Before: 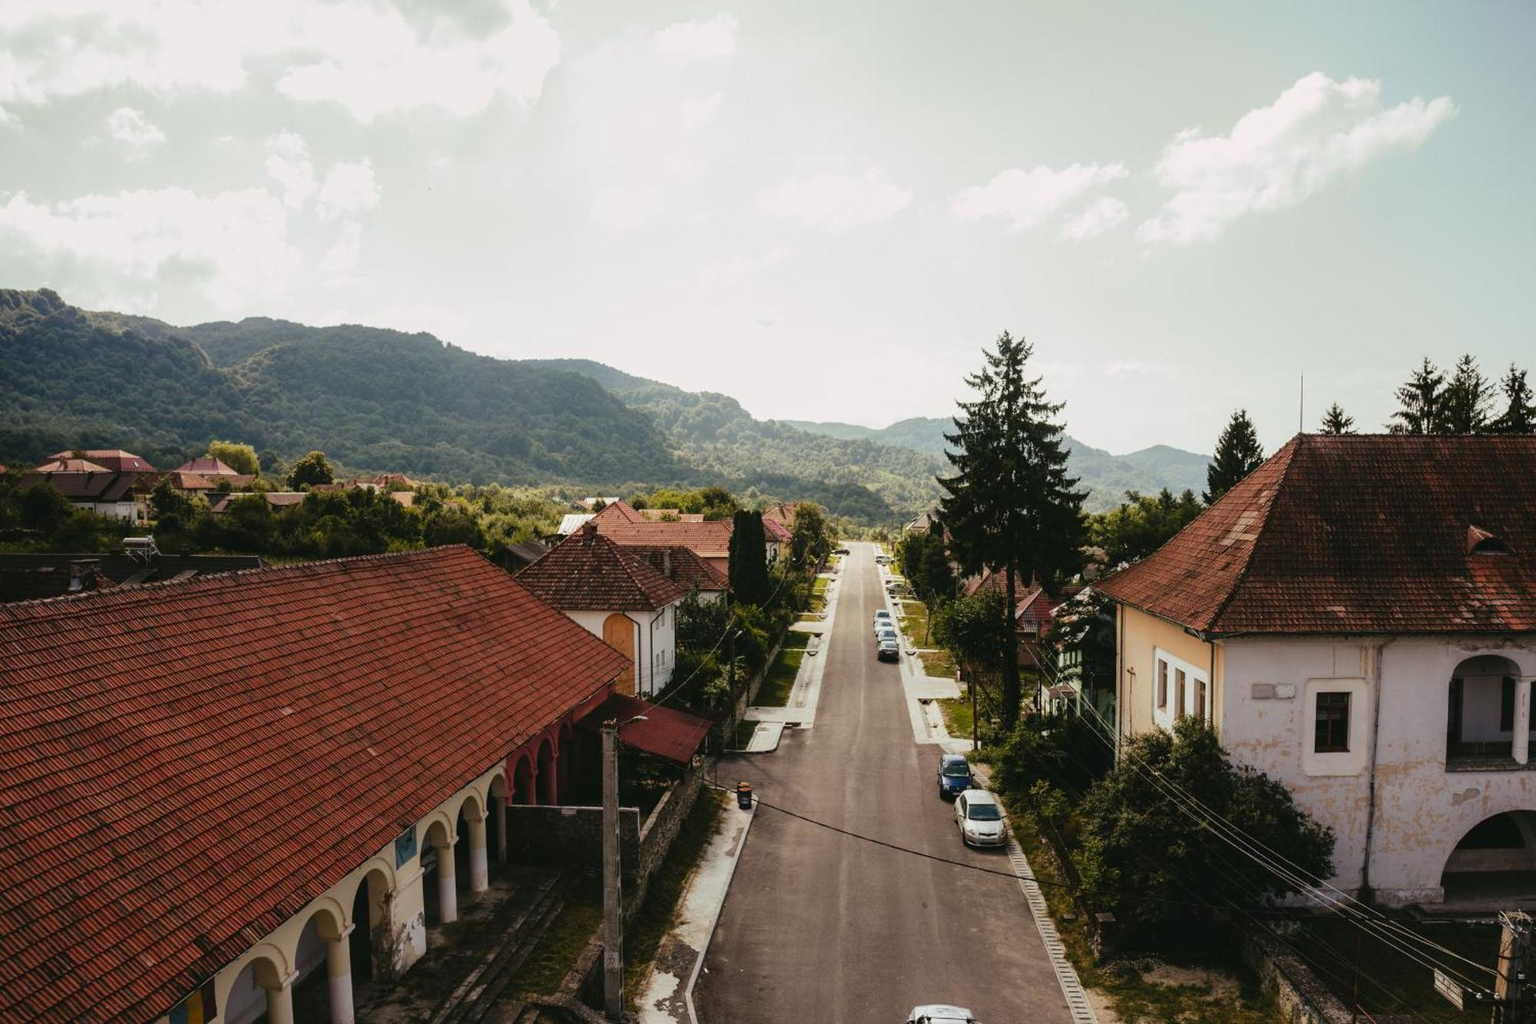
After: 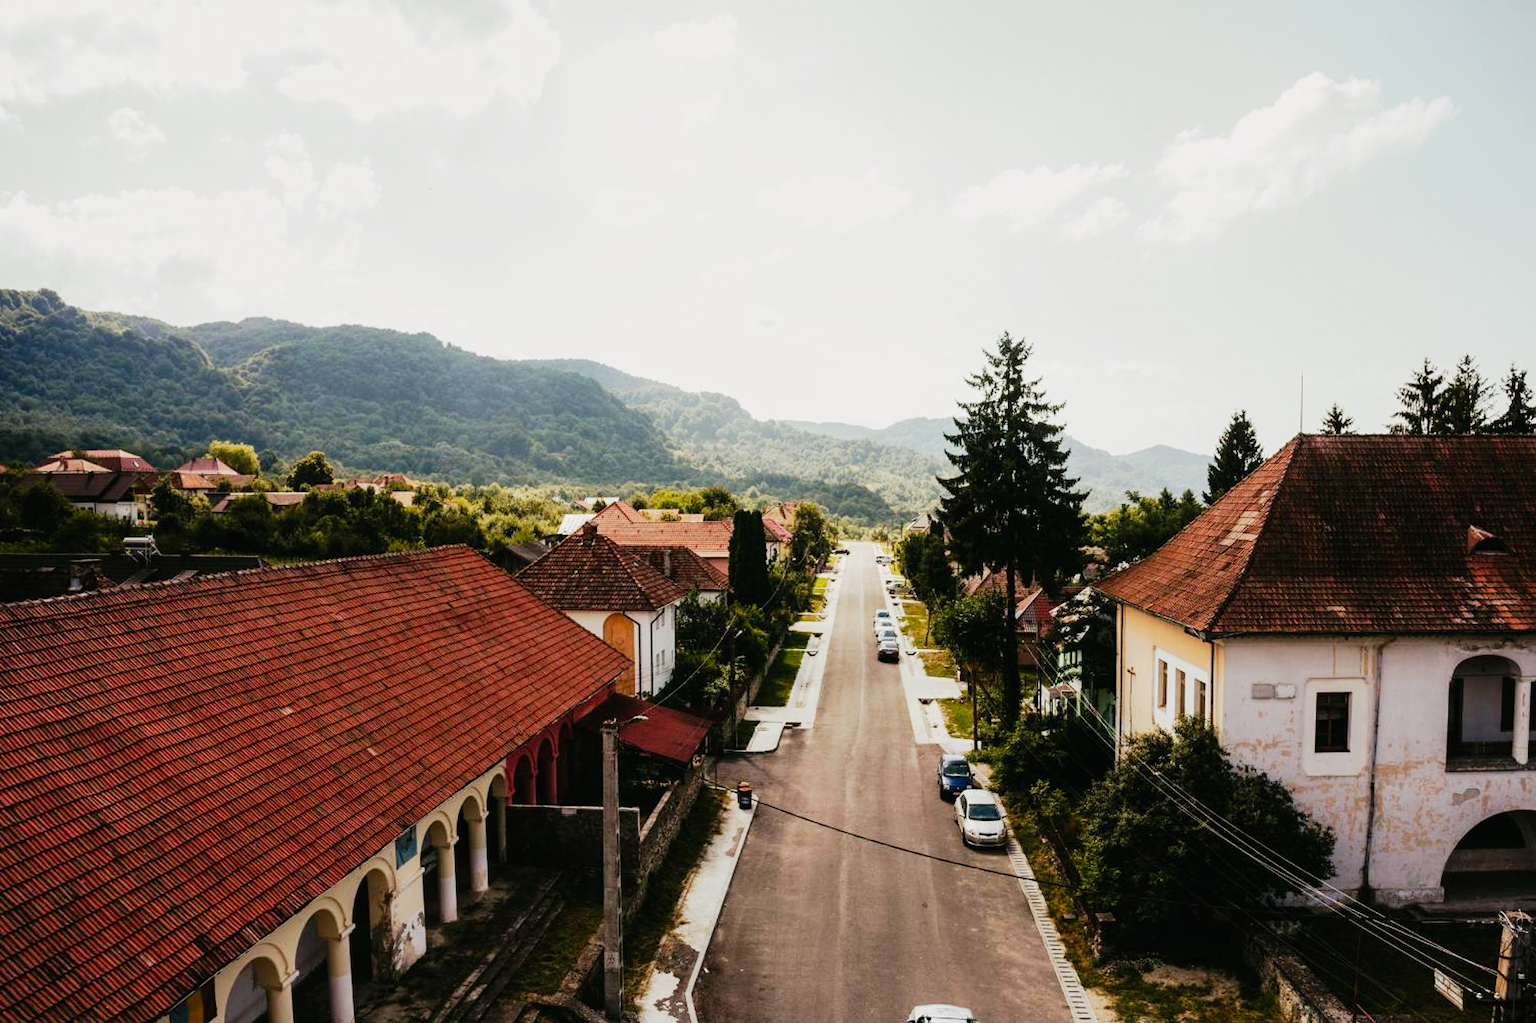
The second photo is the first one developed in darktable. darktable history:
tone curve: curves: ch0 [(0, 0) (0.037, 0.011) (0.135, 0.093) (0.266, 0.281) (0.461, 0.555) (0.581, 0.716) (0.675, 0.793) (0.767, 0.849) (0.91, 0.924) (1, 0.979)]; ch1 [(0, 0) (0.292, 0.278) (0.431, 0.418) (0.493, 0.479) (0.506, 0.5) (0.532, 0.537) (0.562, 0.581) (0.641, 0.663) (0.754, 0.76) (1, 1)]; ch2 [(0, 0) (0.294, 0.3) (0.361, 0.372) (0.429, 0.445) (0.478, 0.486) (0.502, 0.498) (0.518, 0.522) (0.531, 0.549) (0.561, 0.59) (0.64, 0.655) (0.693, 0.706) (0.845, 0.833) (1, 0.951)], preserve colors none
